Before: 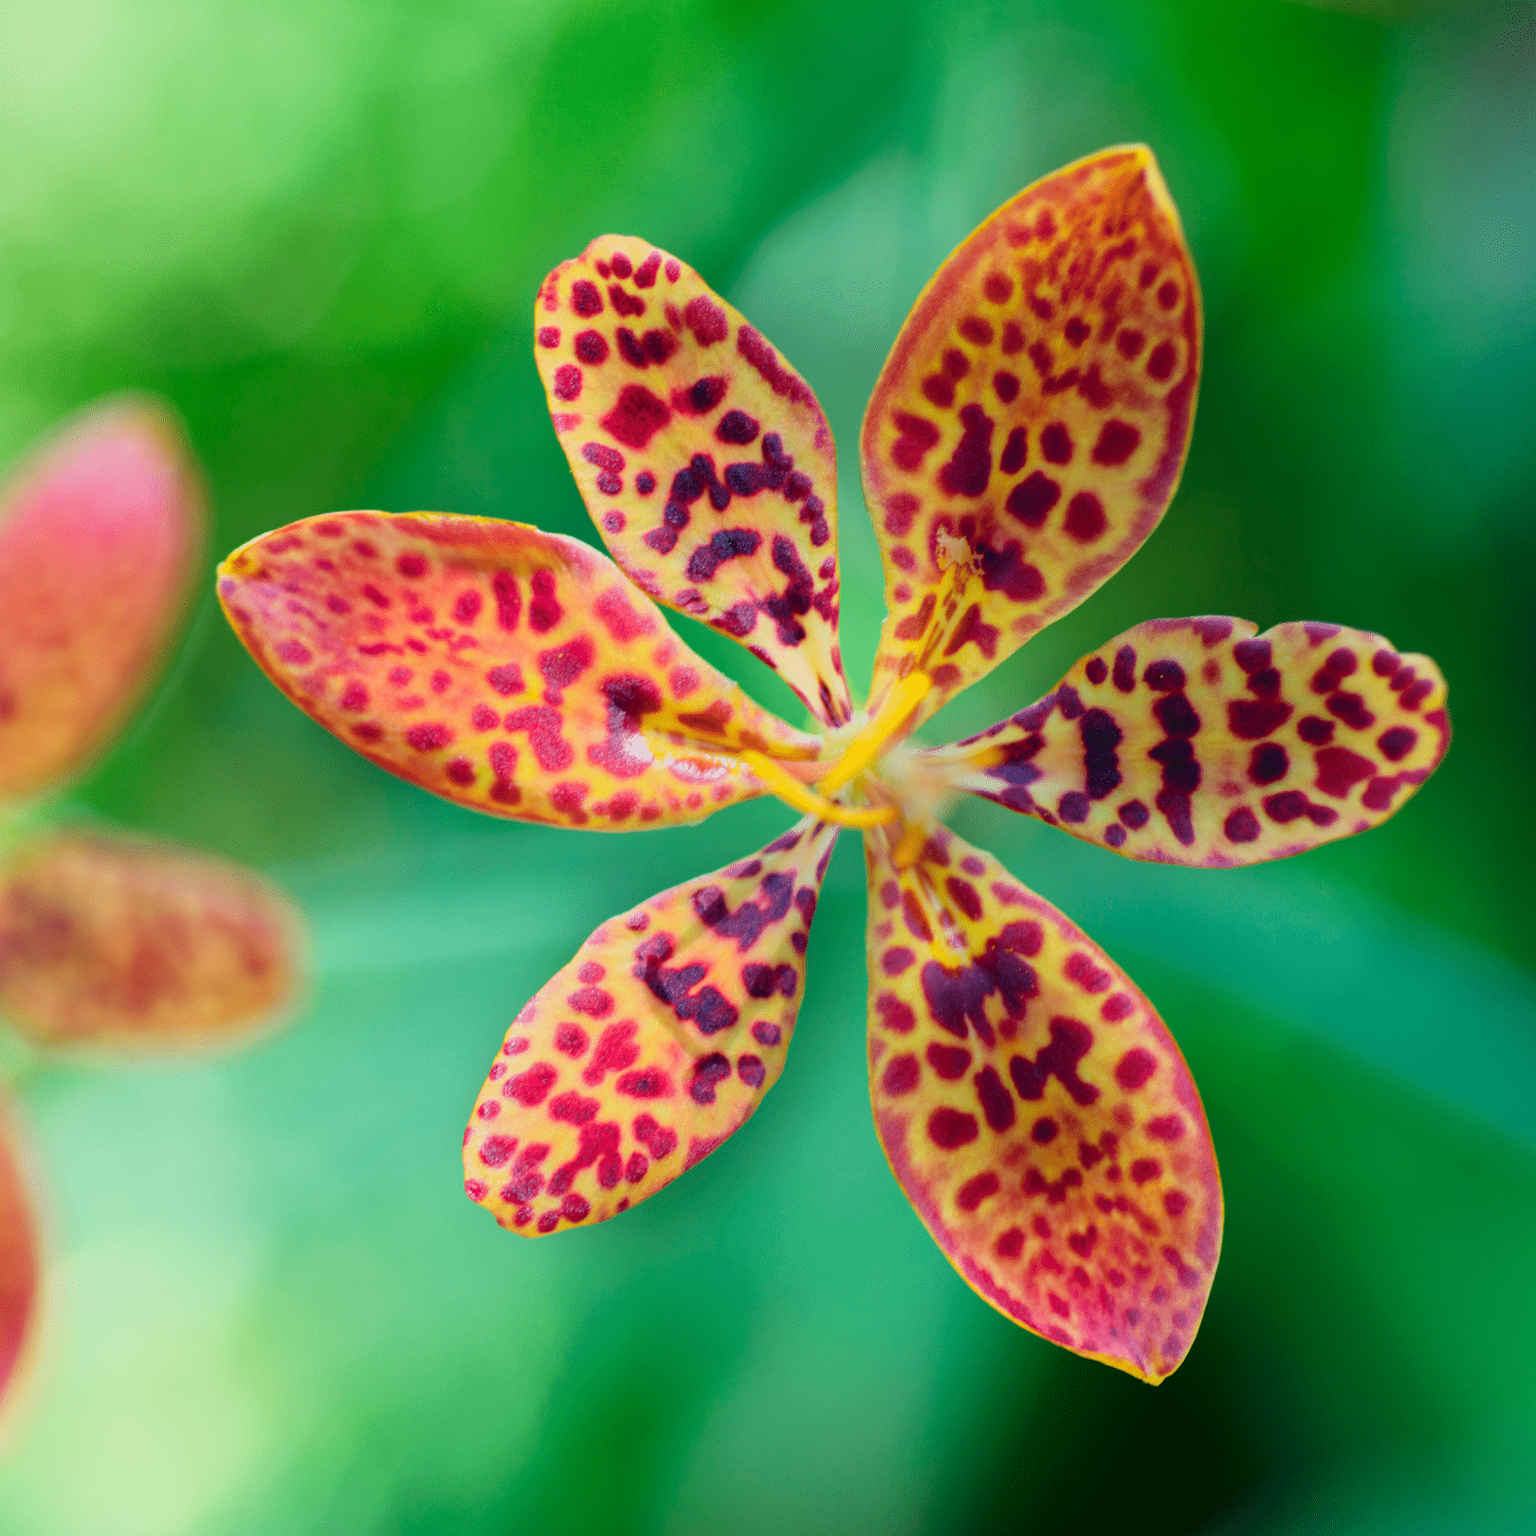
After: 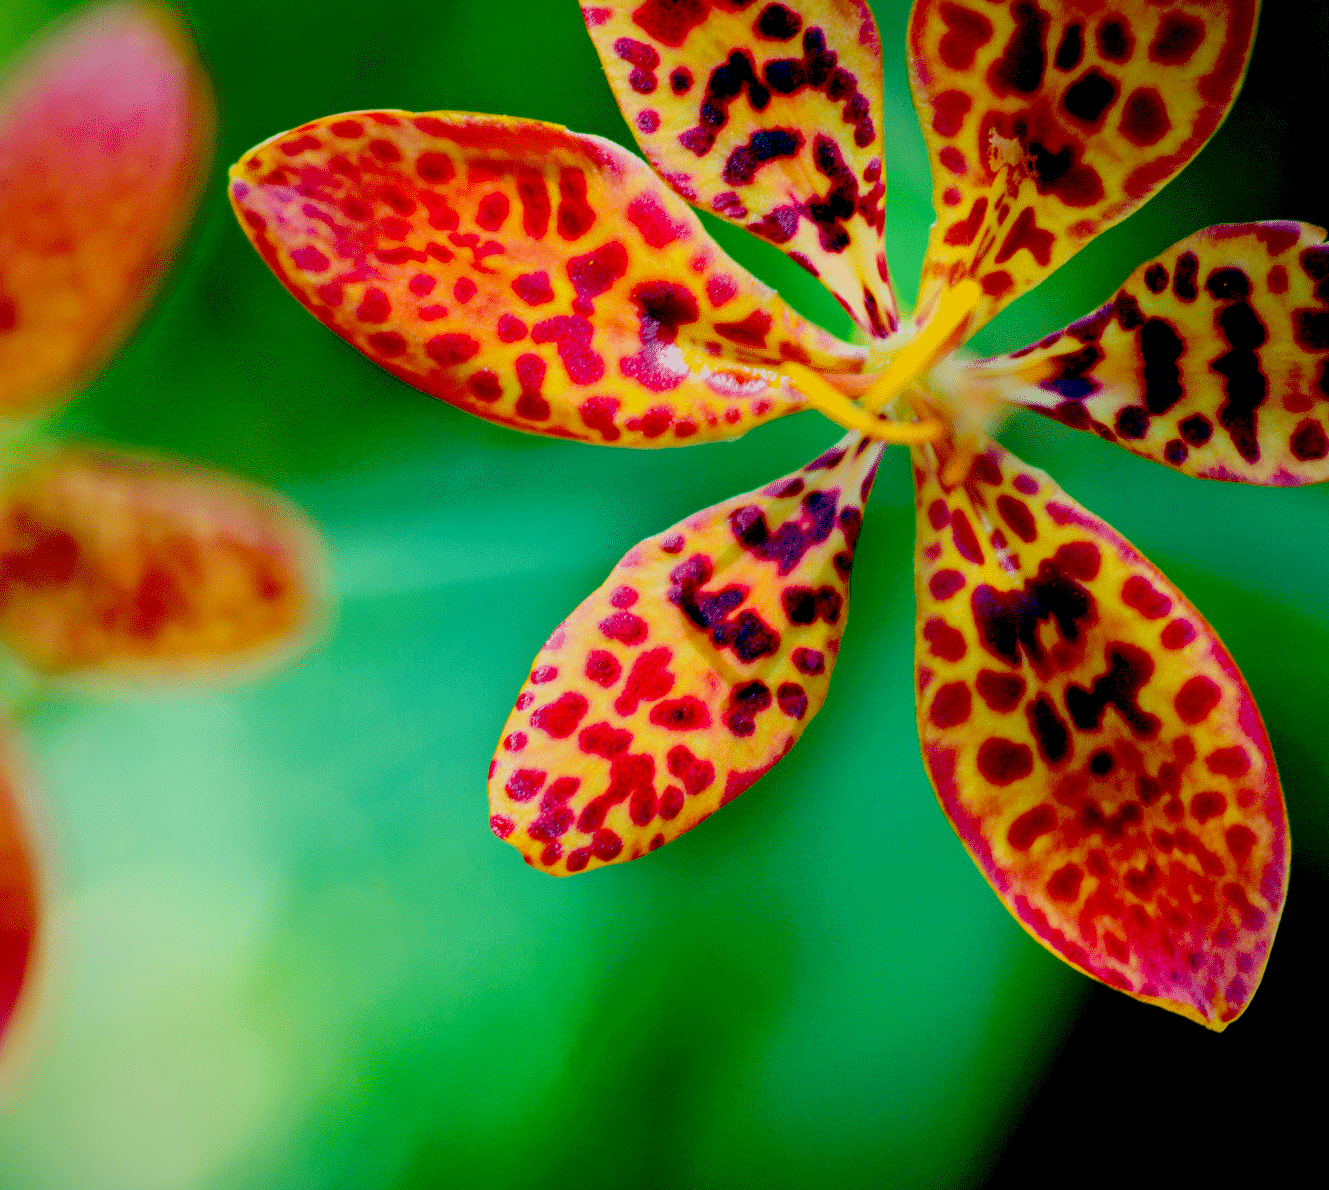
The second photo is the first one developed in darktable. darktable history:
exposure: black level correction 0.1, exposure -0.092 EV, compensate highlight preservation false
crop: top 26.531%, right 17.959%
vignetting: fall-off start 80.87%, fall-off radius 61.59%, brightness -0.384, saturation 0.007, center (0, 0.007), automatic ratio true, width/height ratio 1.418
